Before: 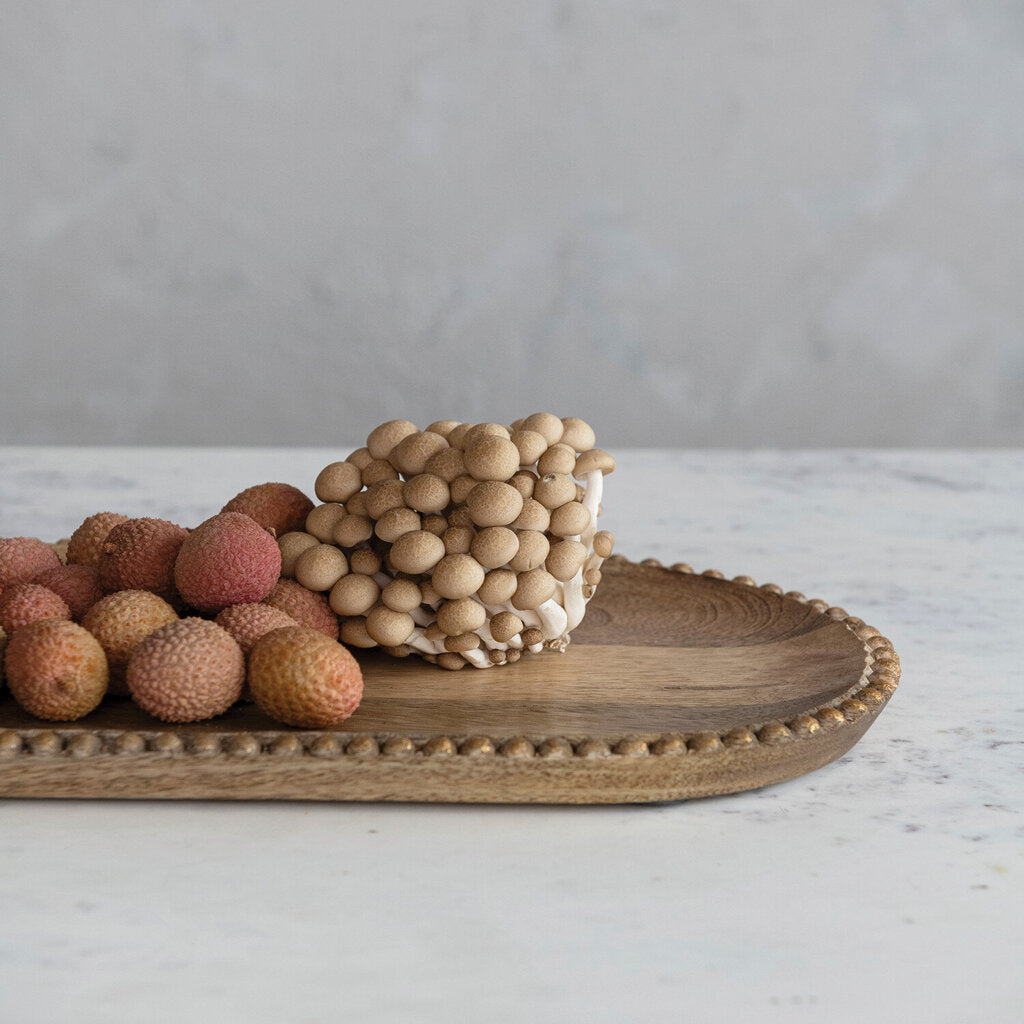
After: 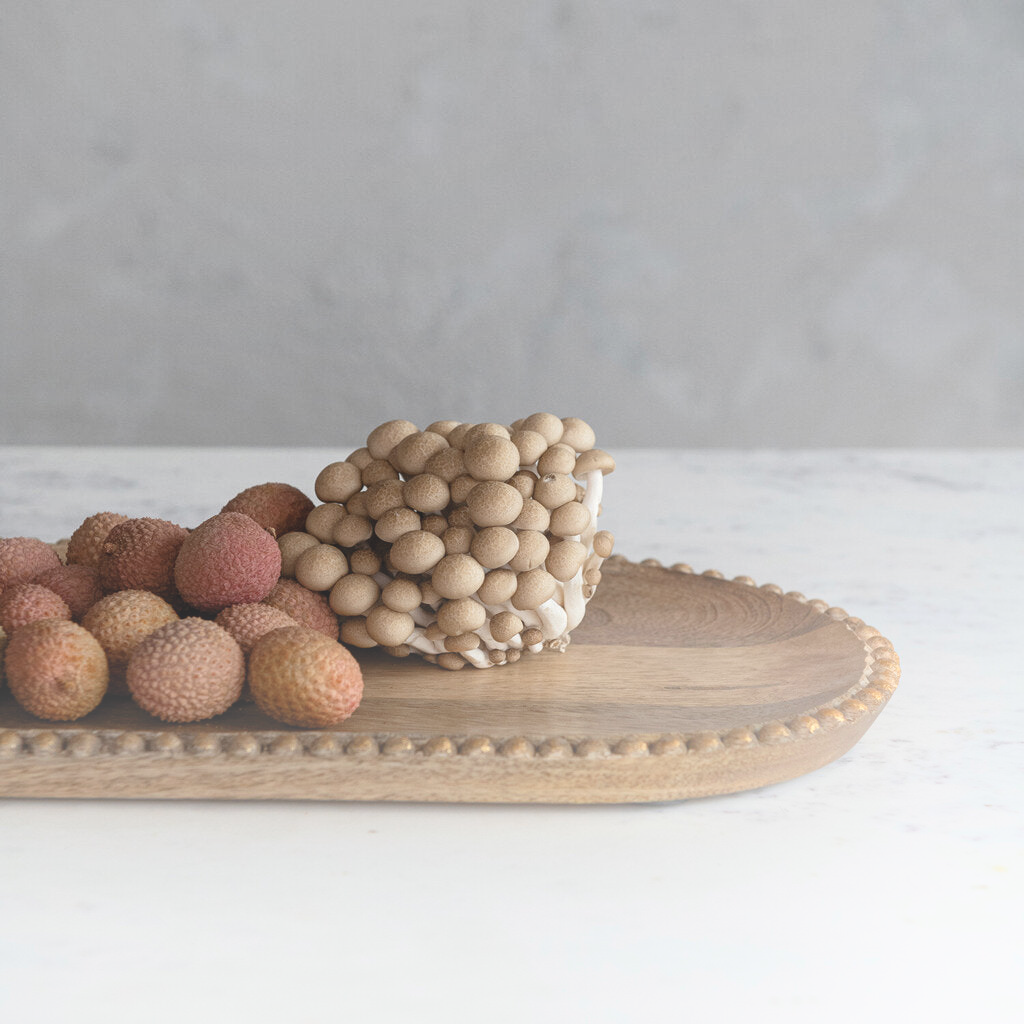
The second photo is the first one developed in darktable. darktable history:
bloom: size 40%
contrast brightness saturation: contrast 0.06, brightness -0.01, saturation -0.23
